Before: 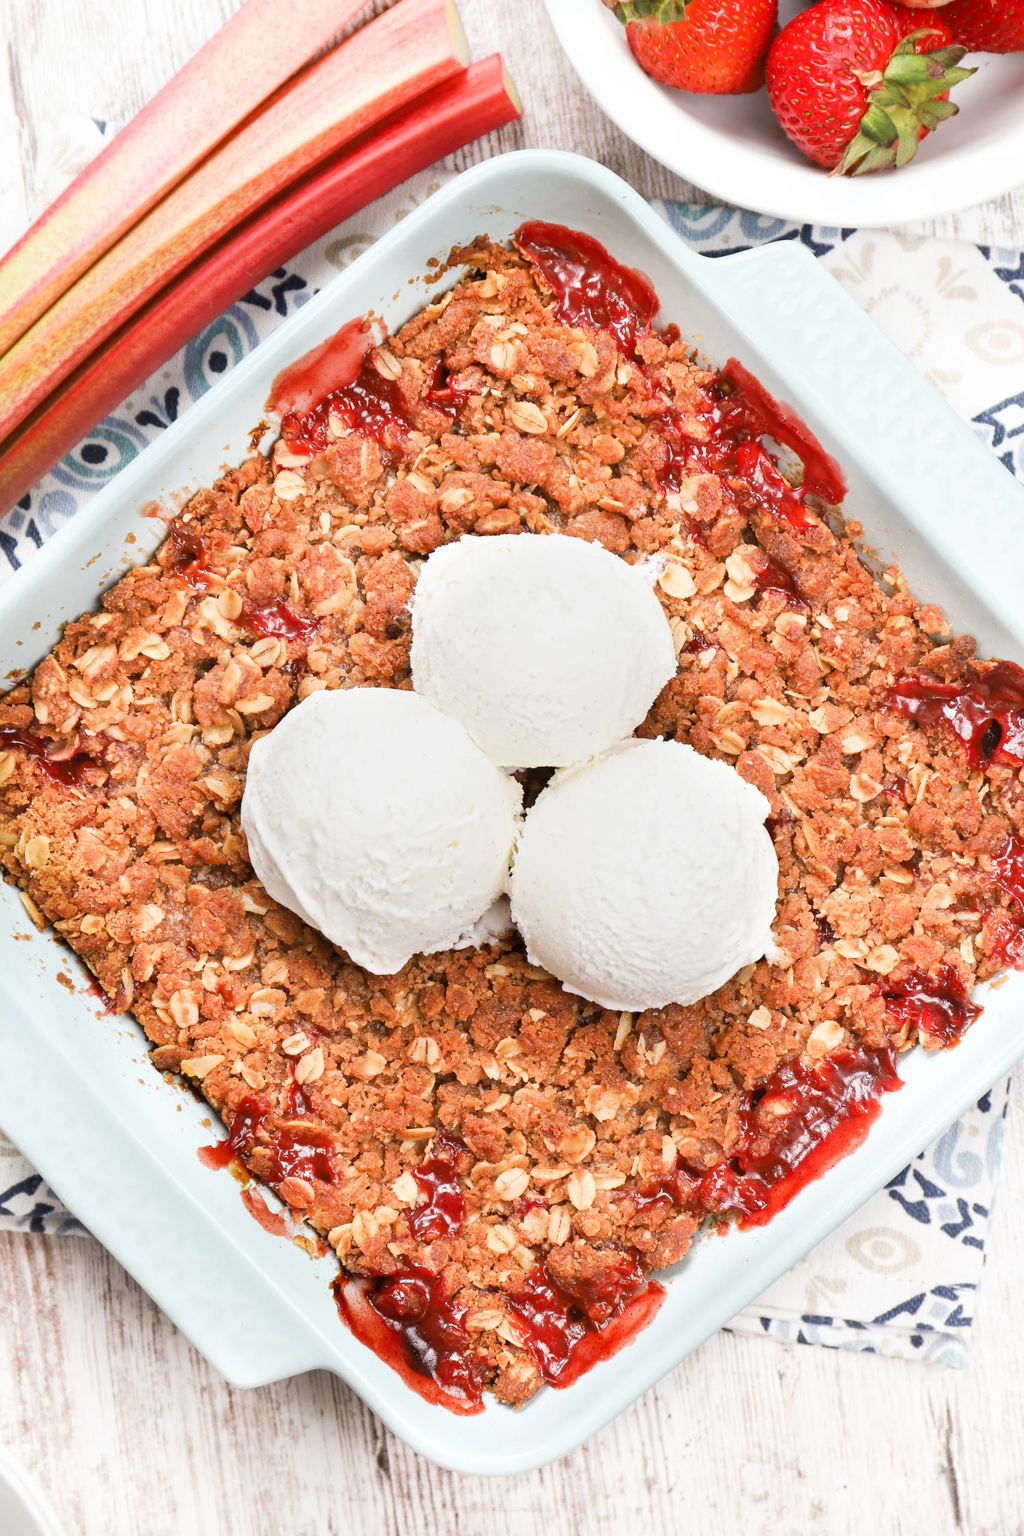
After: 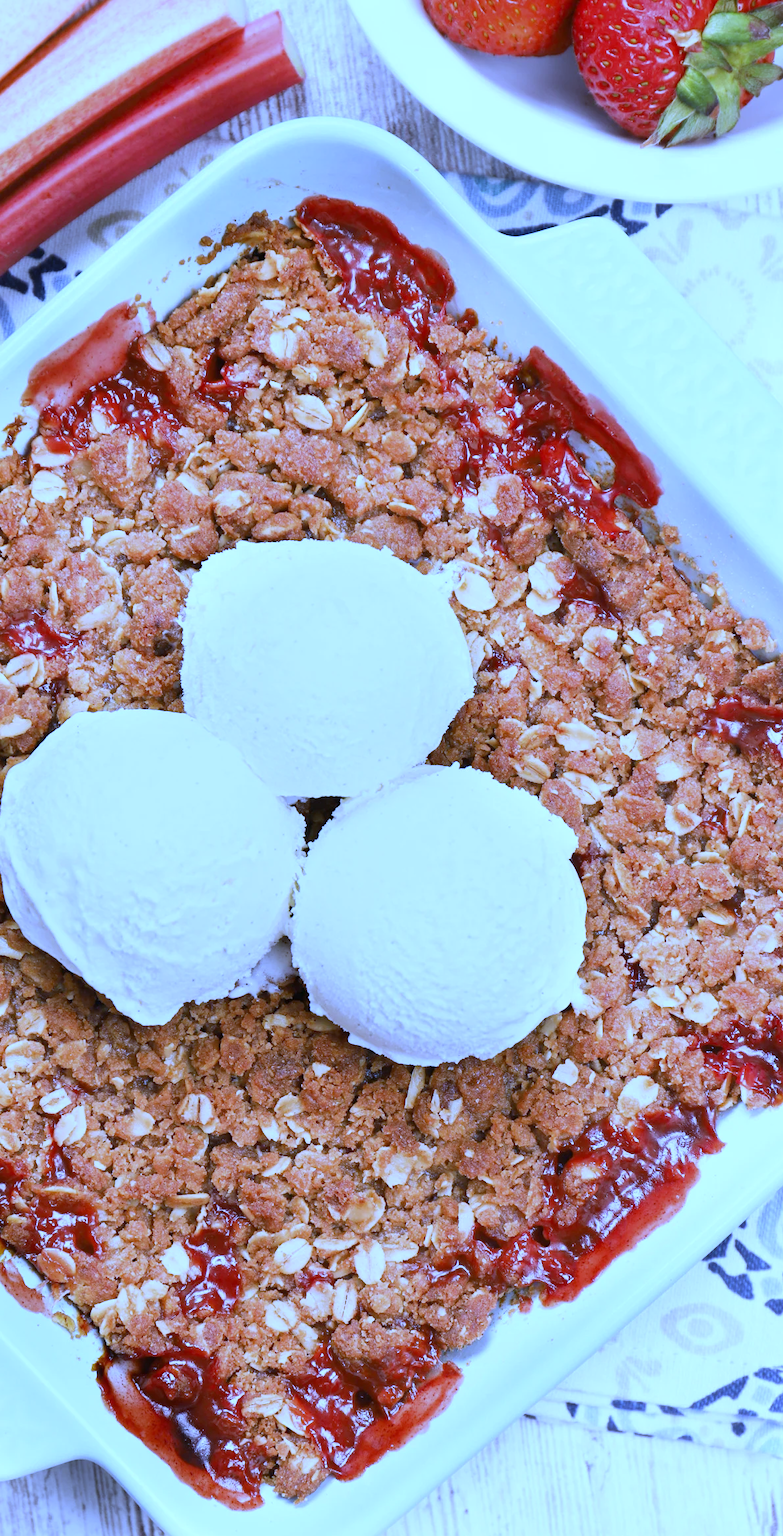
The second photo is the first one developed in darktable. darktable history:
white balance: red 0.766, blue 1.537
crop and rotate: left 24.034%, top 2.838%, right 6.406%, bottom 6.299%
